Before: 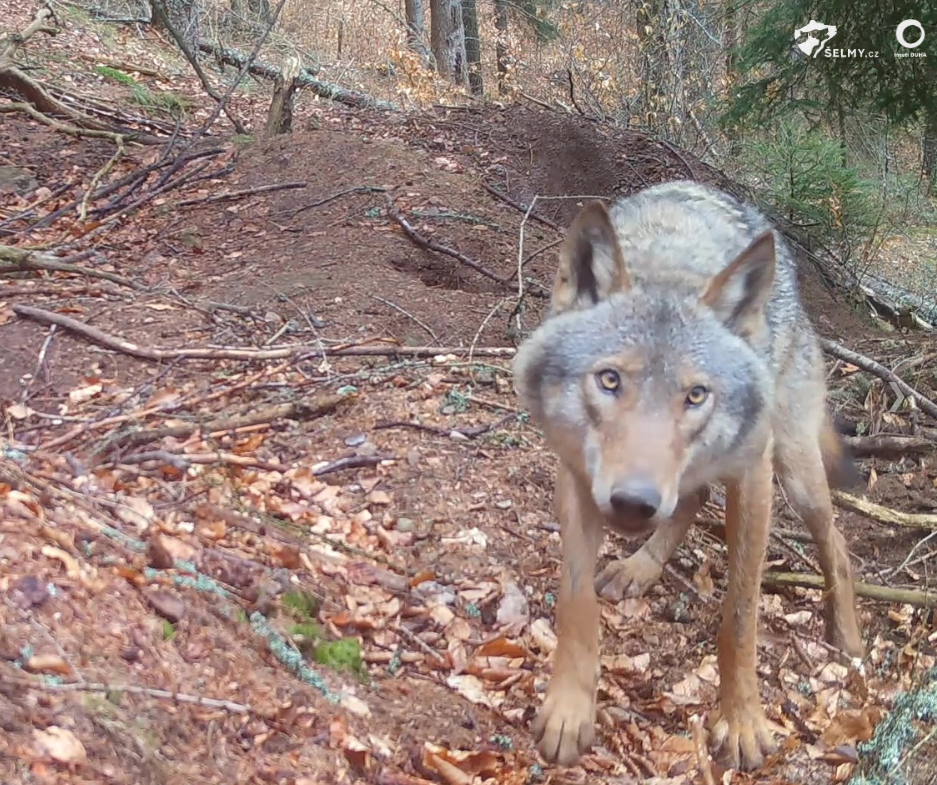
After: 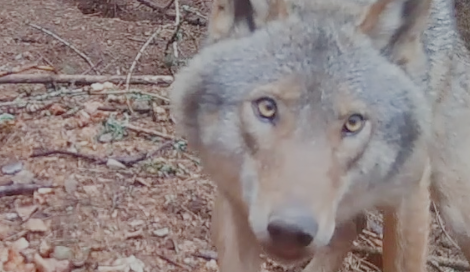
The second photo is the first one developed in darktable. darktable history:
sigmoid: contrast 1.05, skew -0.15
crop: left 36.607%, top 34.735%, right 13.146%, bottom 30.611%
shadows and highlights: shadows 20.91, highlights -82.73, soften with gaussian
